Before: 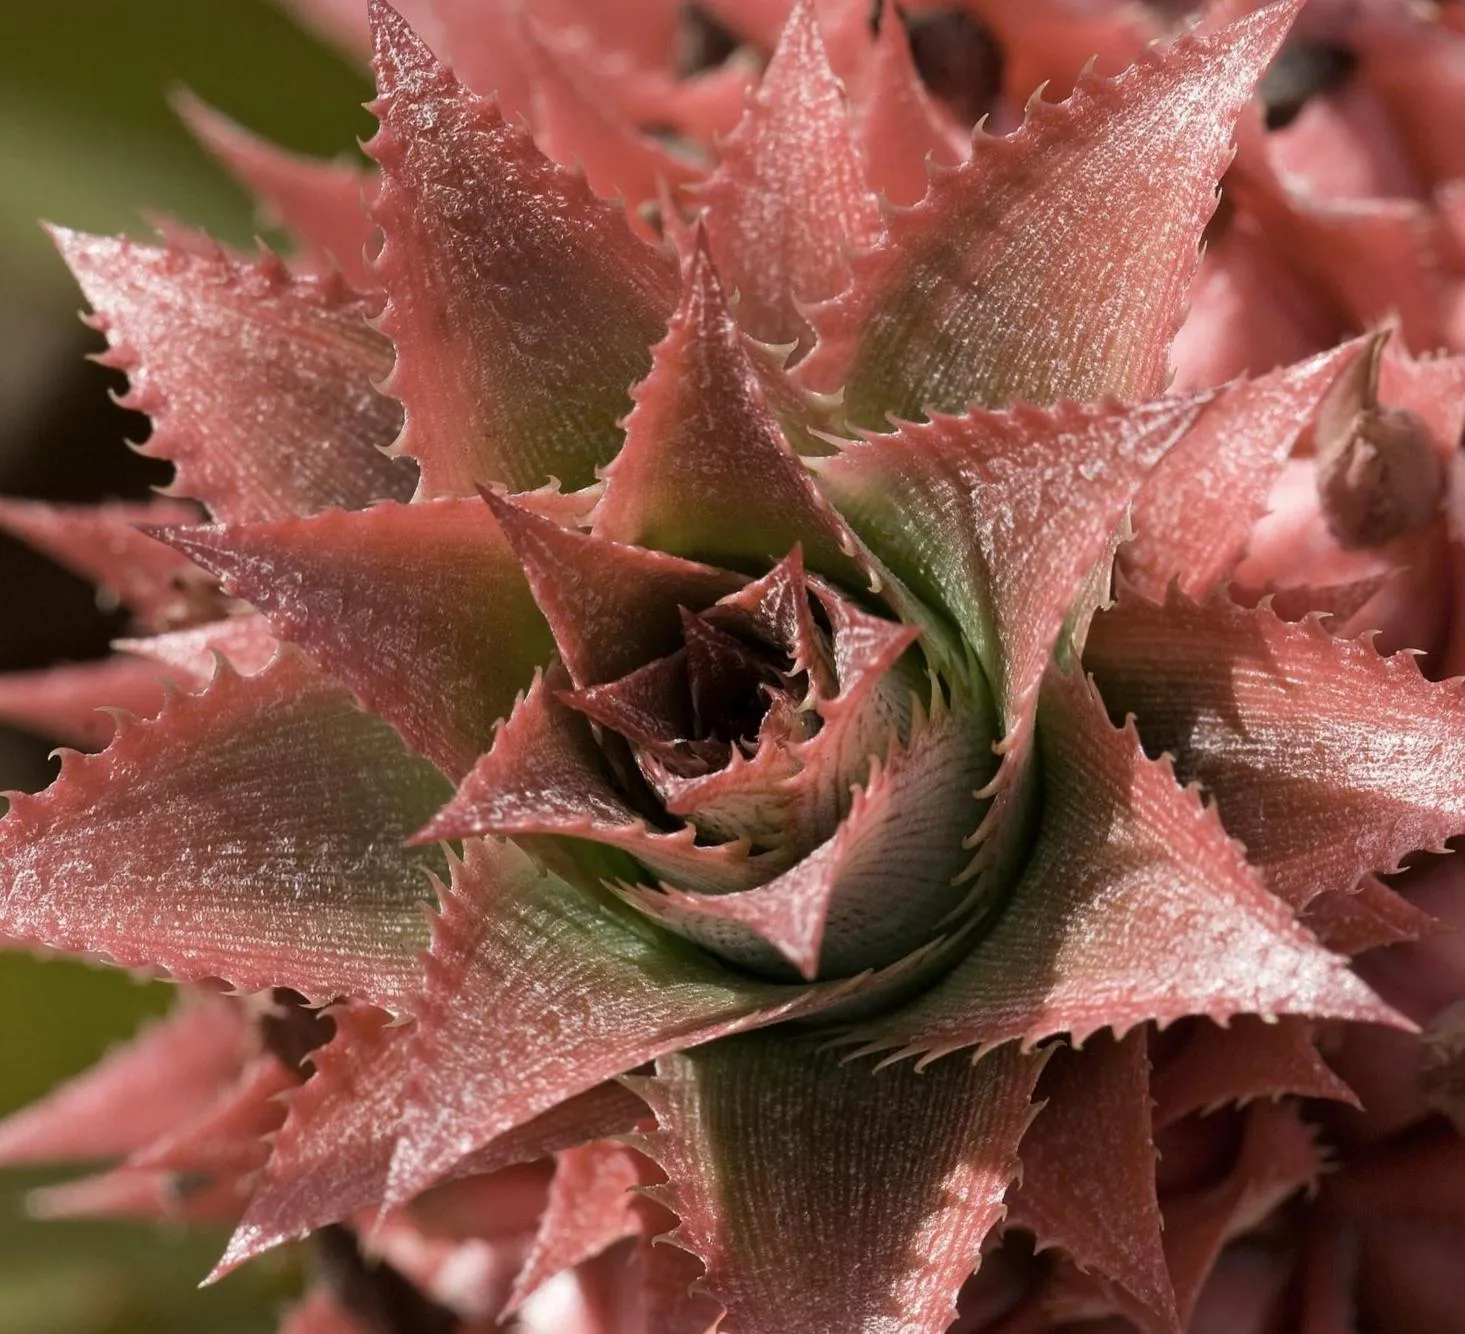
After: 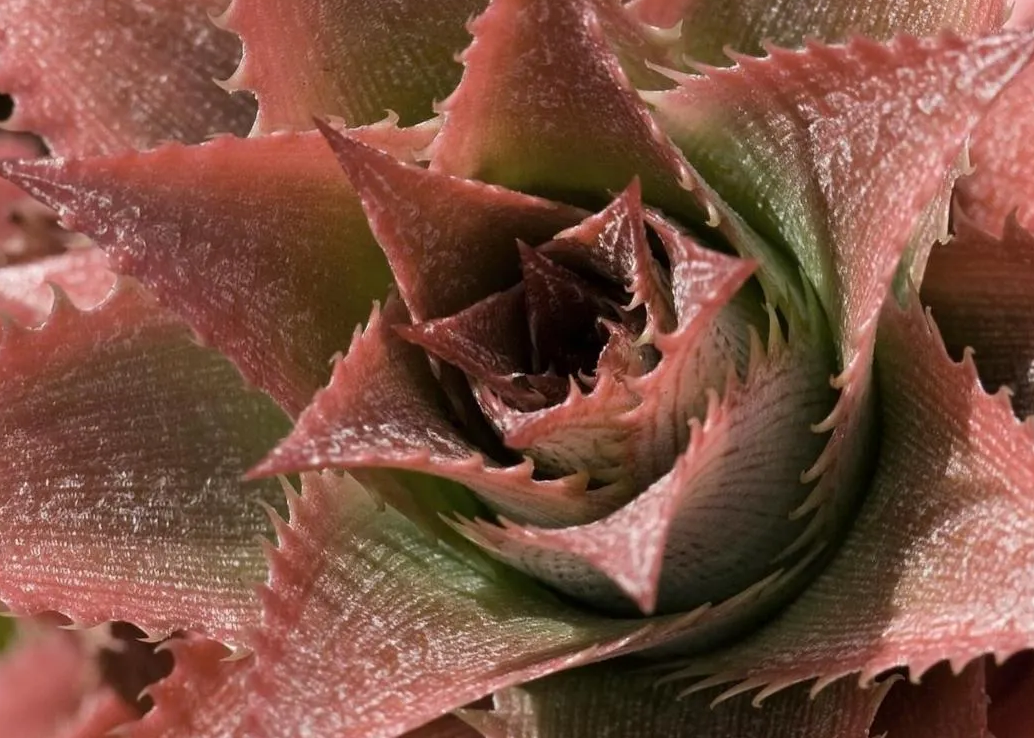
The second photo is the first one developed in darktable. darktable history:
crop: left 11.069%, top 27.488%, right 18.284%, bottom 17.148%
